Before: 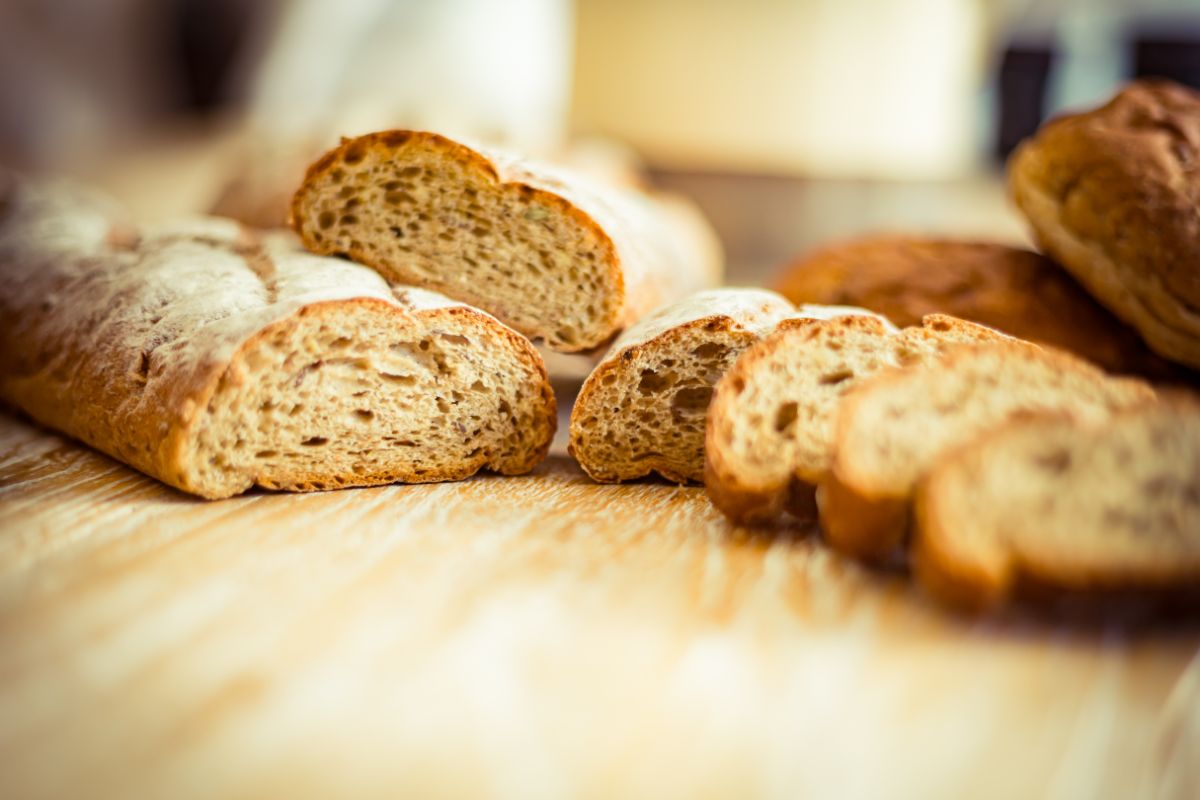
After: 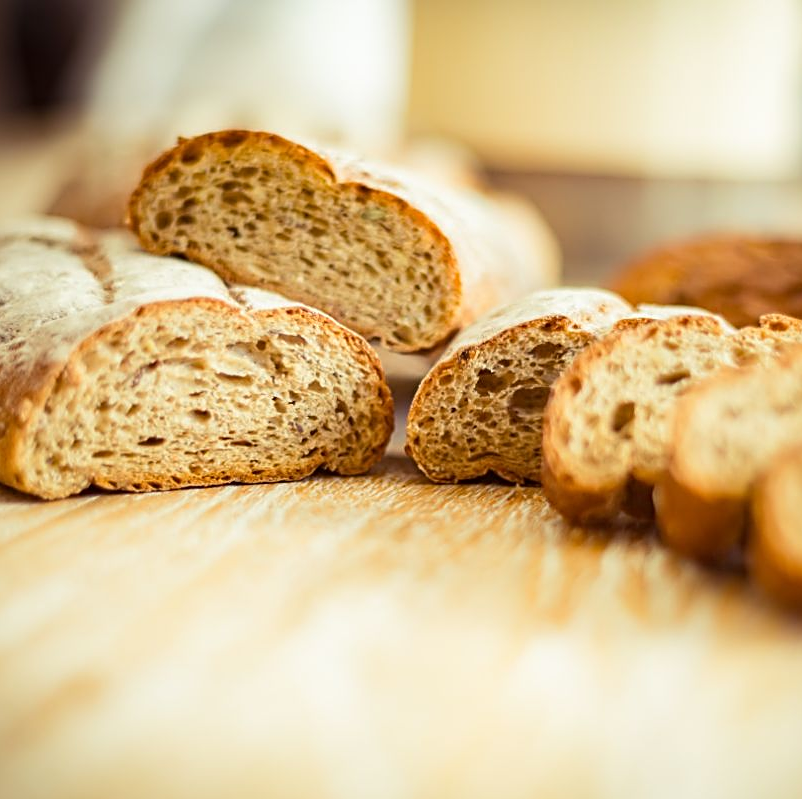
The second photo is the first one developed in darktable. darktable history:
shadows and highlights: radius 330.67, shadows 54.72, highlights -98.15, compress 94.46%, soften with gaussian
crop and rotate: left 13.586%, right 19.55%
sharpen: on, module defaults
